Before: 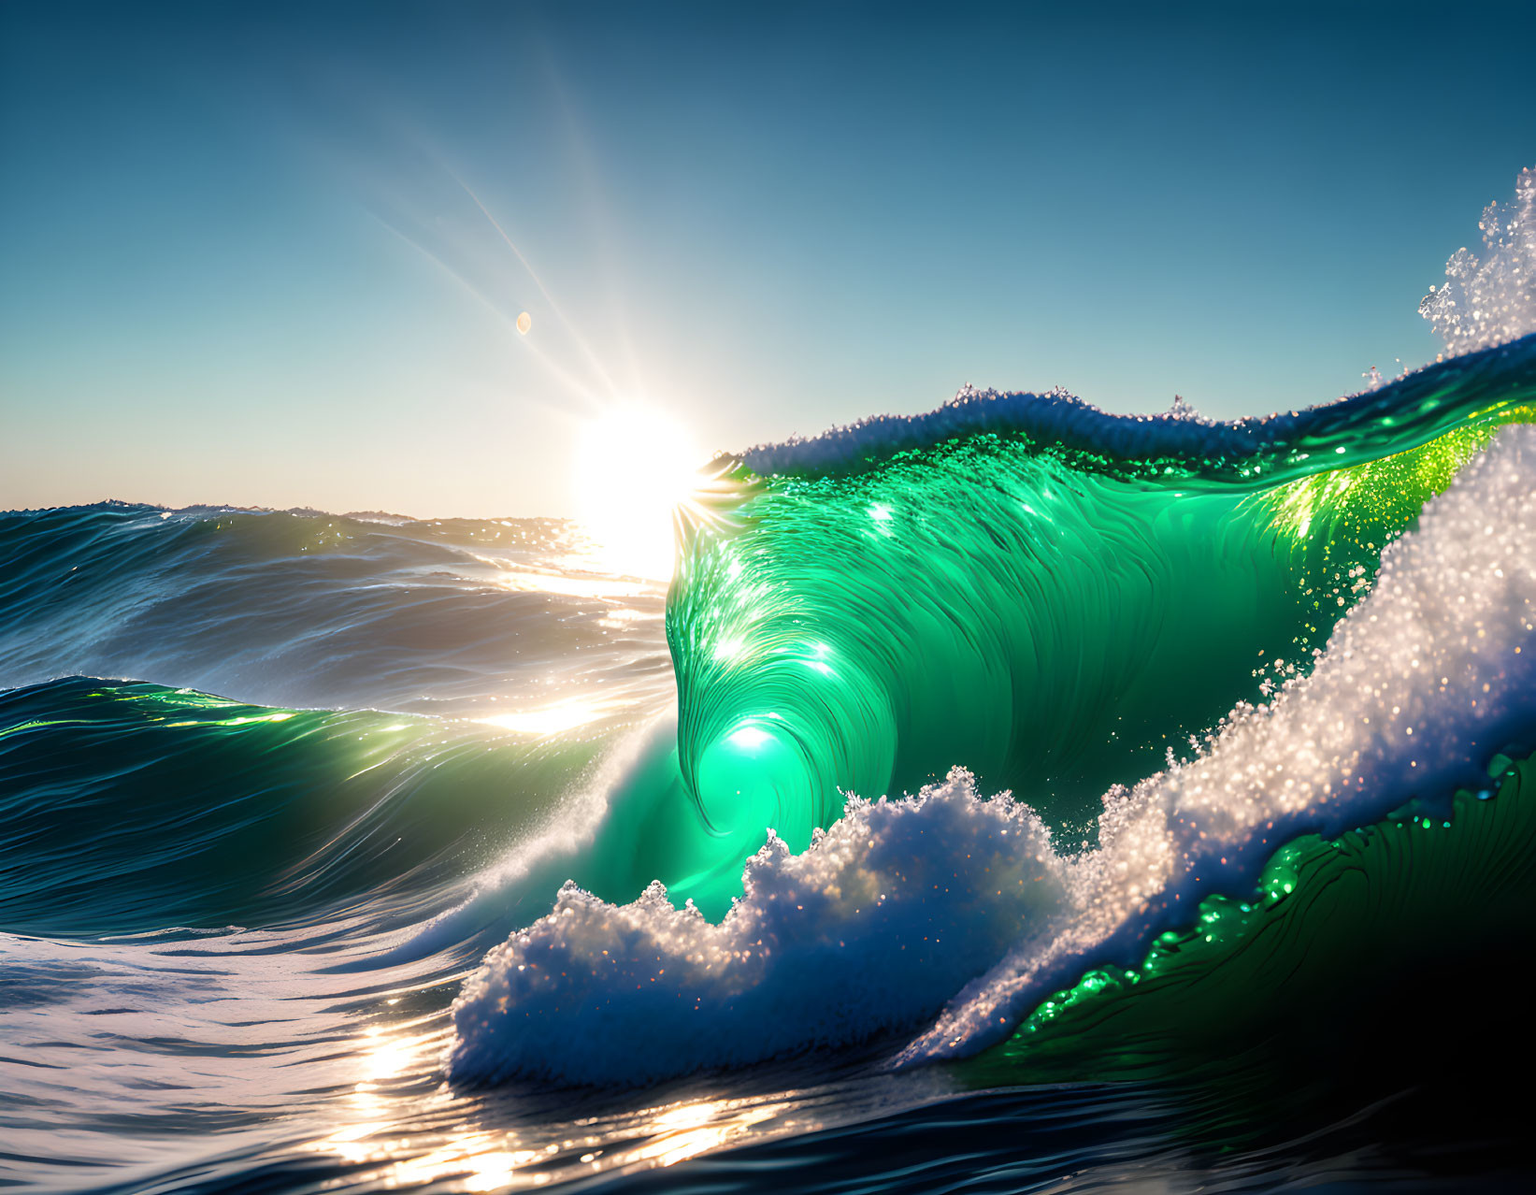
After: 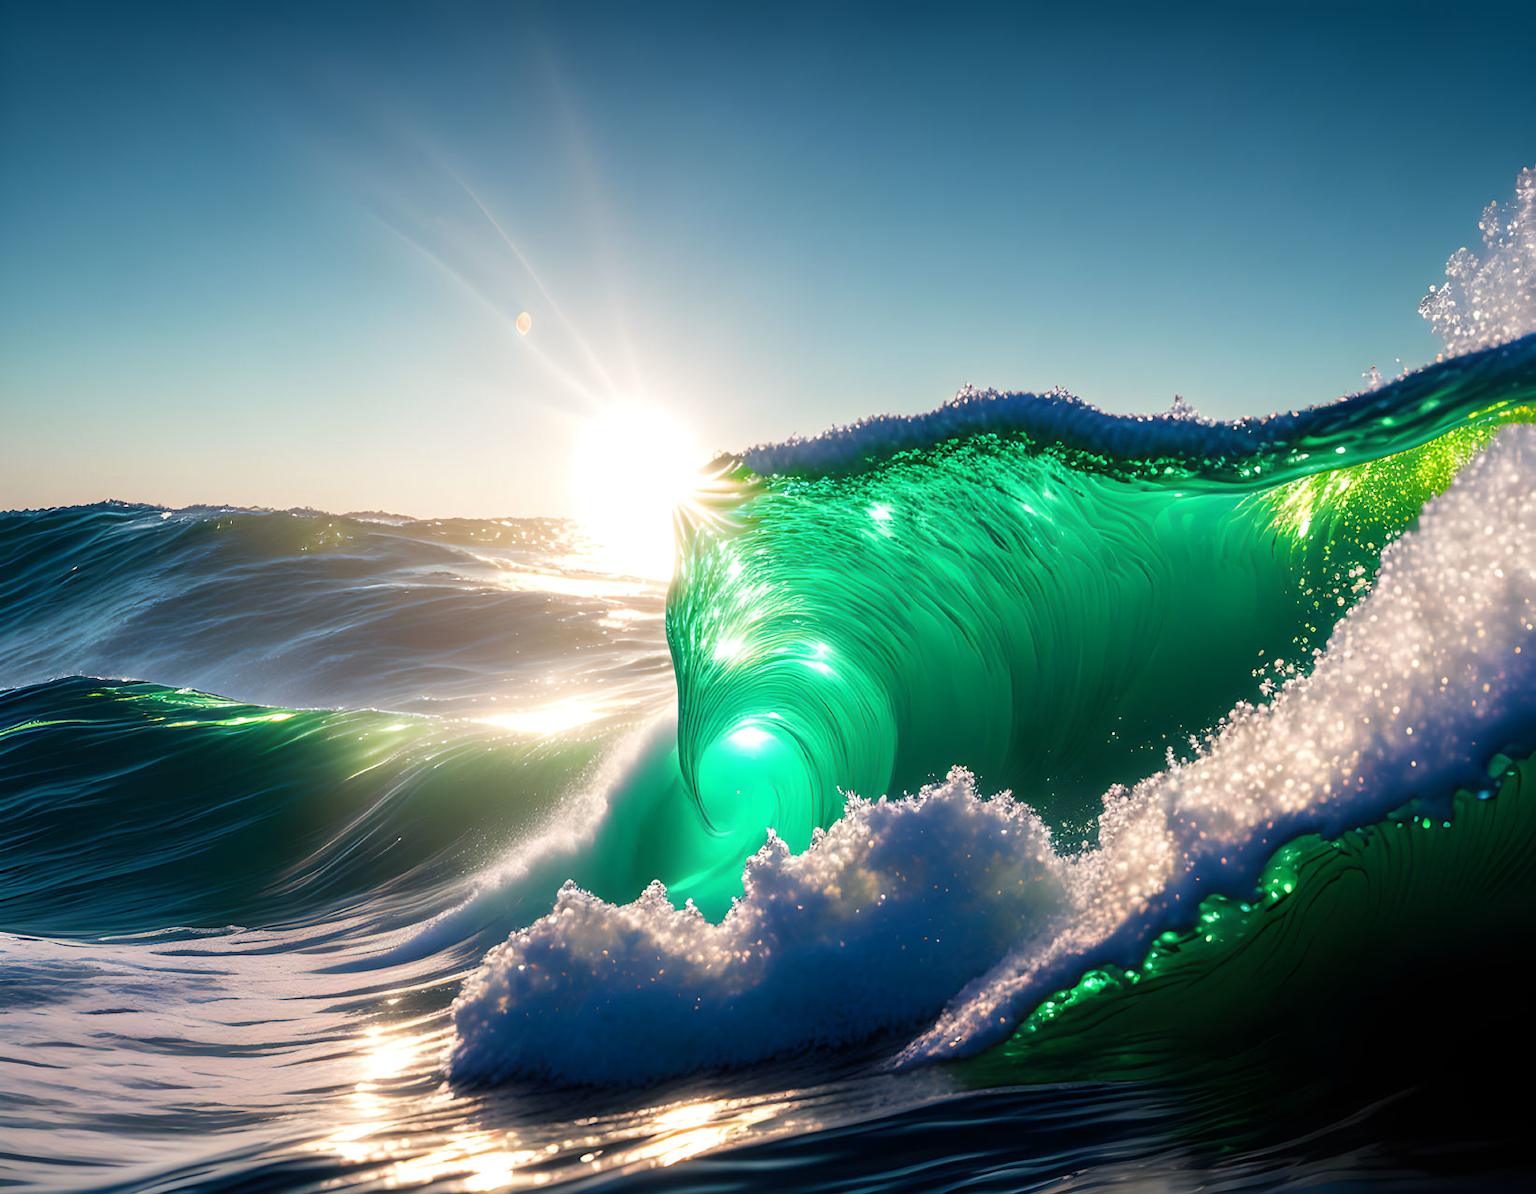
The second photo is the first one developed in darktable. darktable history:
tone equalizer: edges refinement/feathering 500, mask exposure compensation -1.24 EV, preserve details no
